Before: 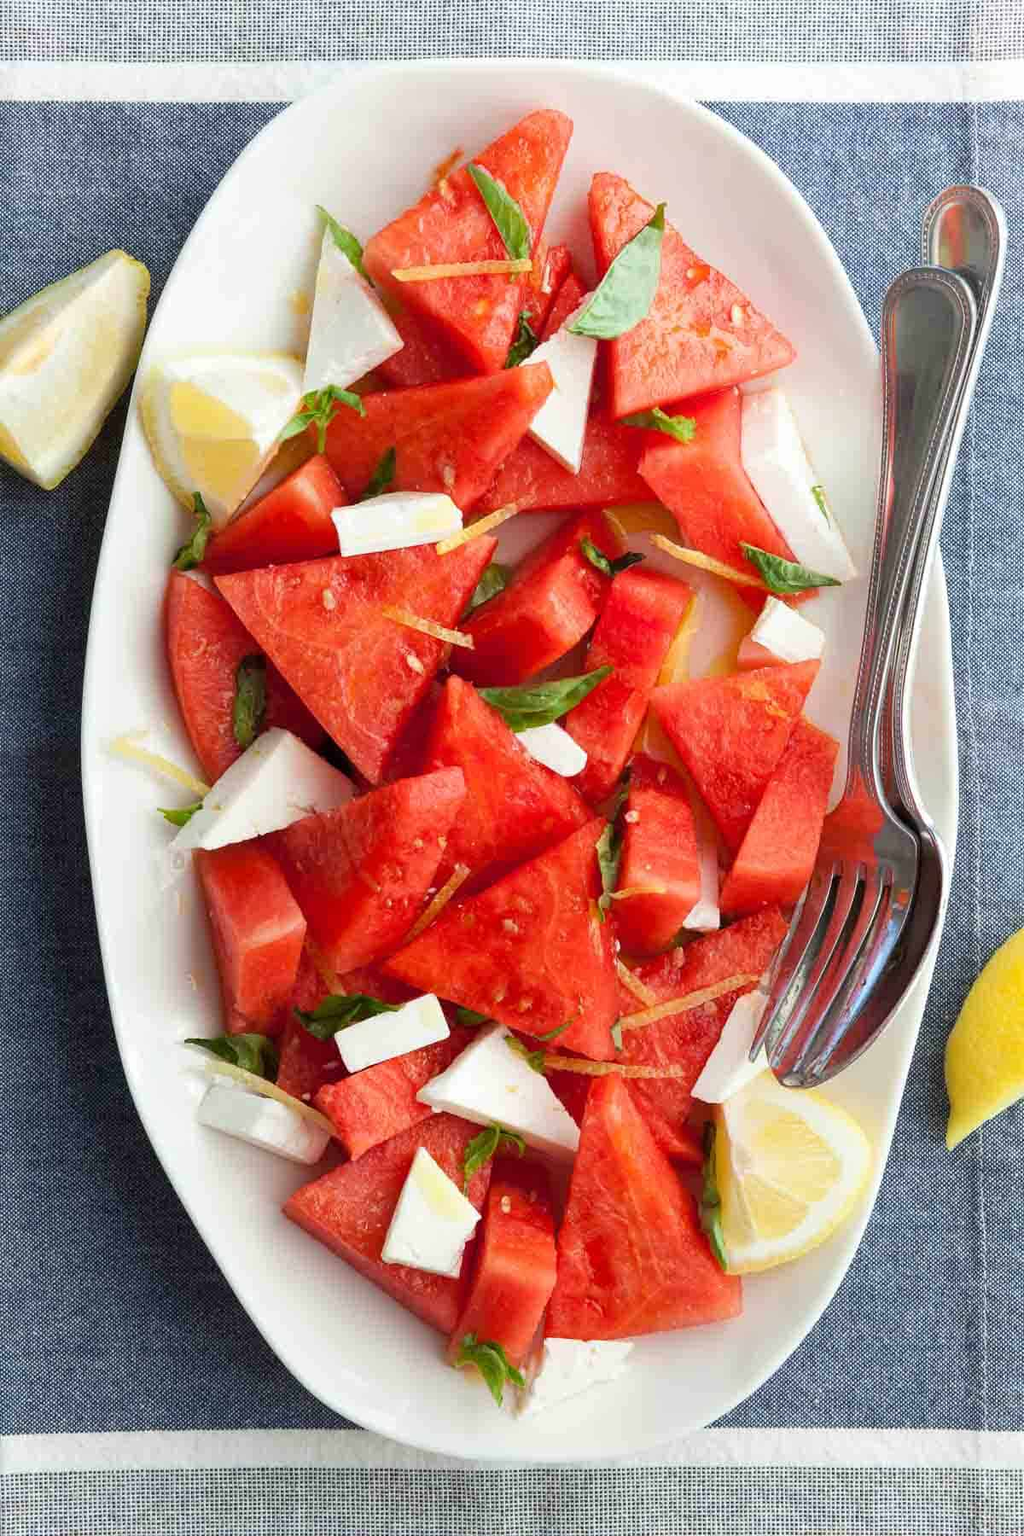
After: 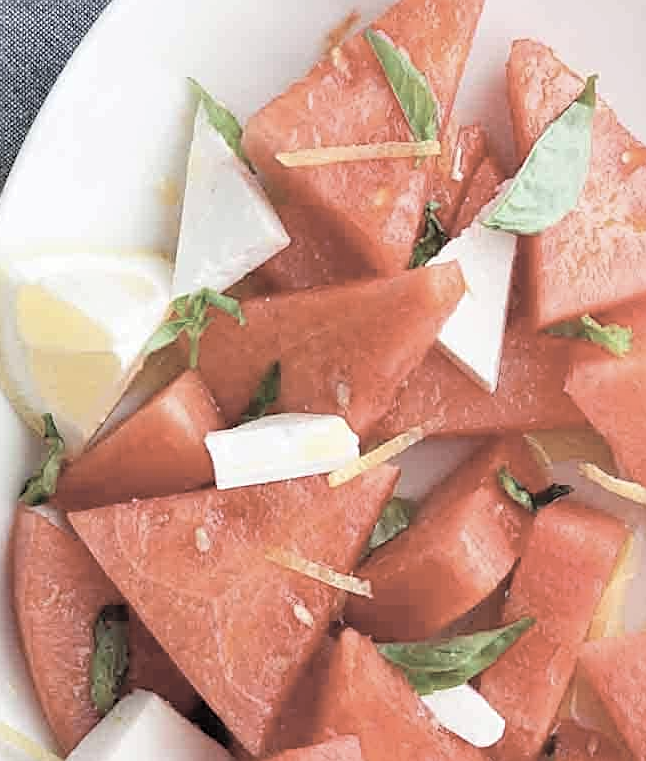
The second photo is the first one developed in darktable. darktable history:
sharpen: on, module defaults
contrast brightness saturation: brightness 0.18, saturation -0.5
crop: left 15.306%, top 9.065%, right 30.789%, bottom 48.638%
white balance: red 1.004, blue 1.024
